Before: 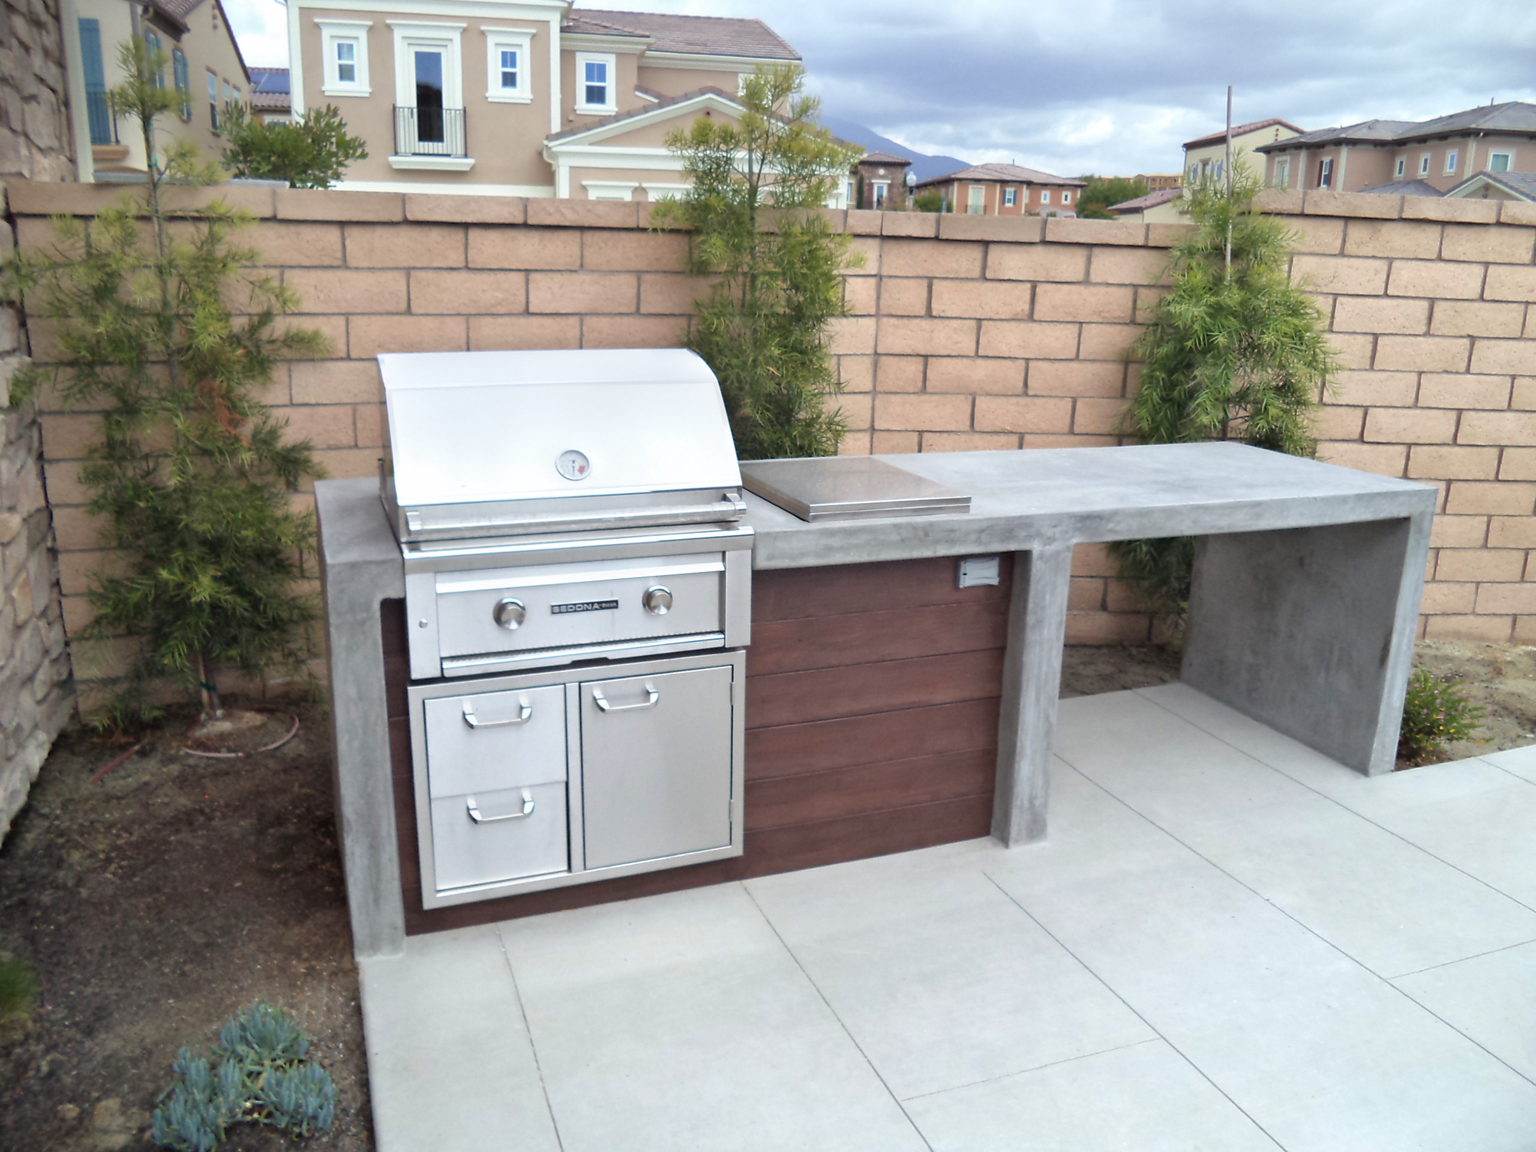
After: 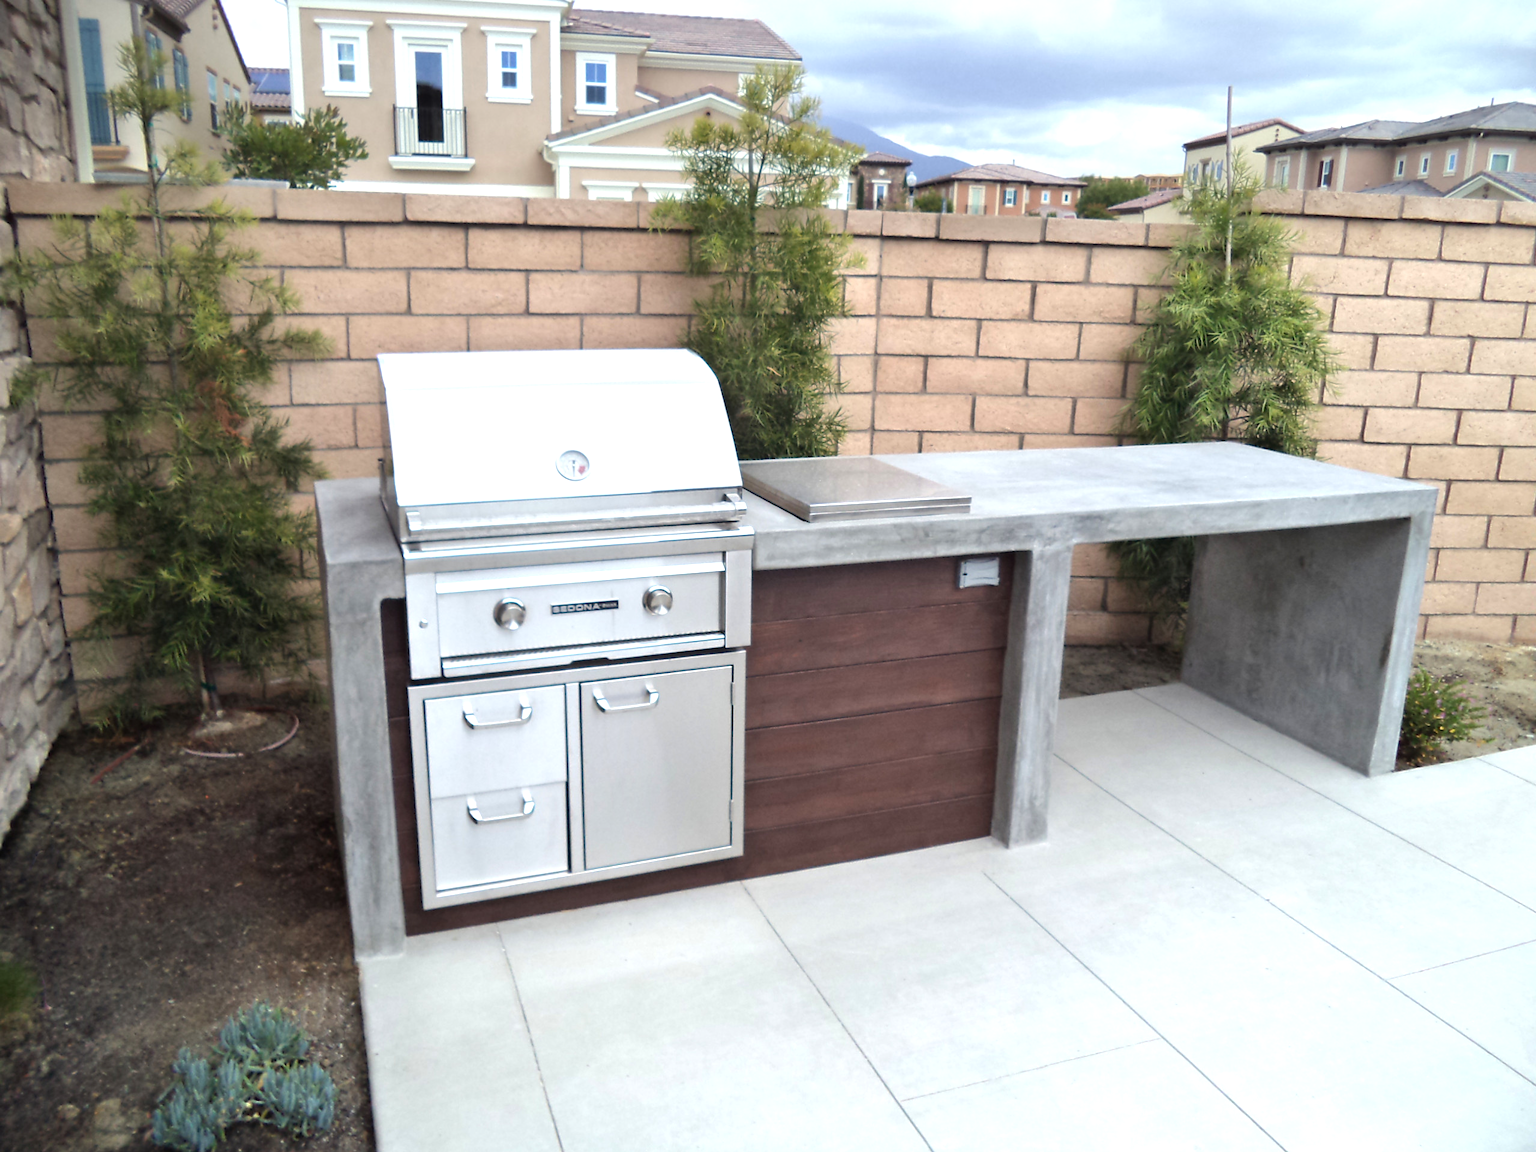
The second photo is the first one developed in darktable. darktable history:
tone equalizer: -8 EV -0.382 EV, -7 EV -0.415 EV, -6 EV -0.307 EV, -5 EV -0.216 EV, -3 EV 0.24 EV, -2 EV 0.349 EV, -1 EV 0.393 EV, +0 EV 0.405 EV, edges refinement/feathering 500, mask exposure compensation -1.57 EV, preserve details no
